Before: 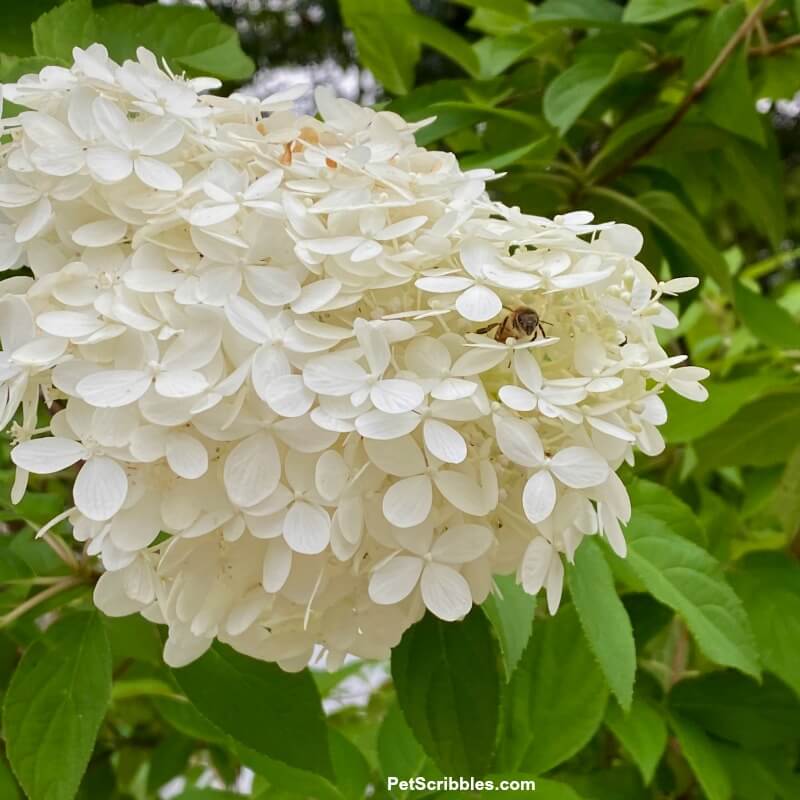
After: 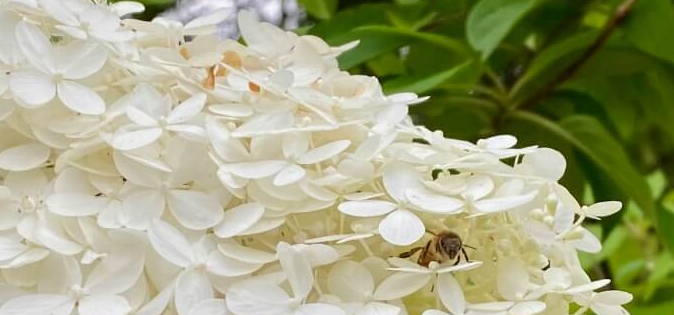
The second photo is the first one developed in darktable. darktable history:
crop and rotate: left 9.687%, top 9.616%, right 6.03%, bottom 50.978%
